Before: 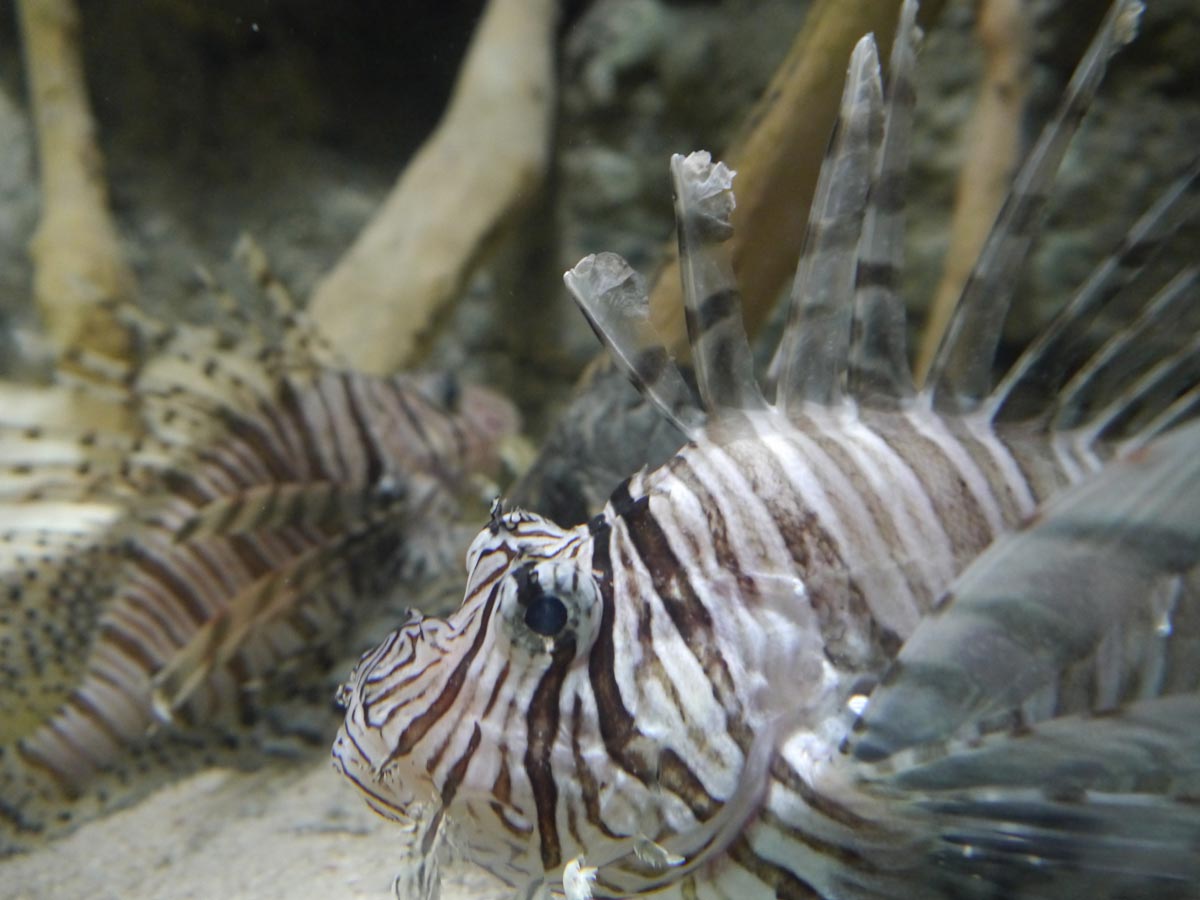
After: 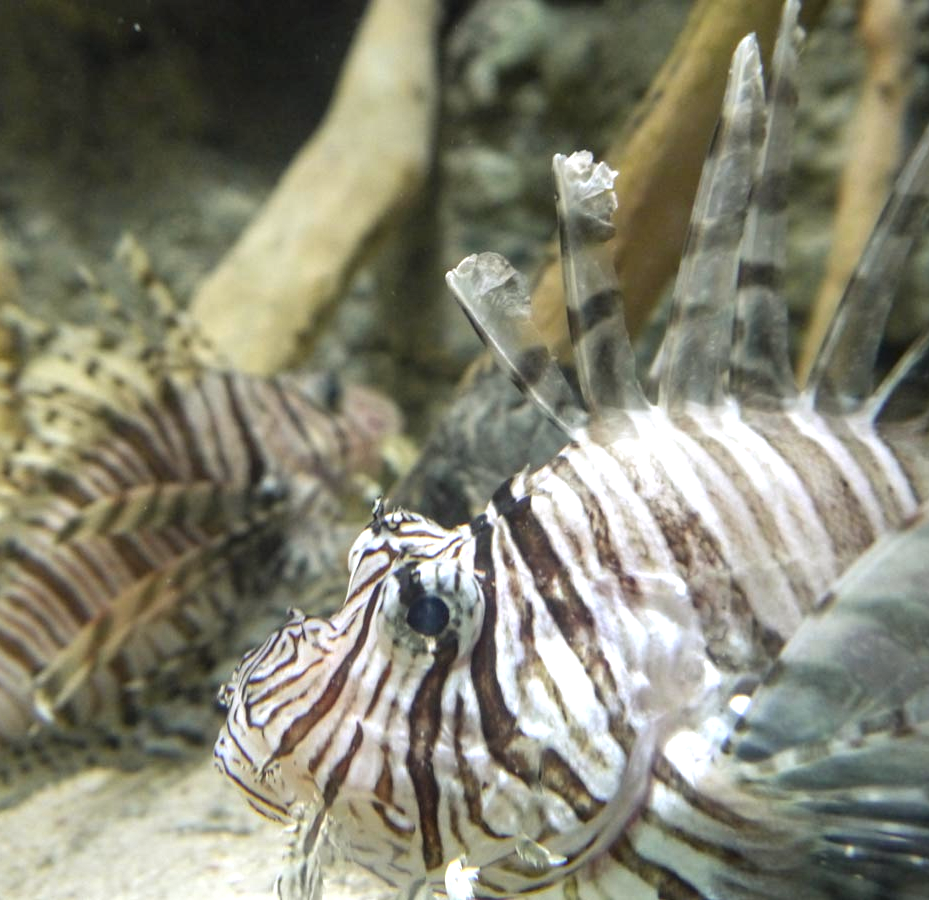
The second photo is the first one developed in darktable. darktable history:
crop: left 9.88%, right 12.664%
rgb curve: curves: ch2 [(0, 0) (0.567, 0.512) (1, 1)], mode RGB, independent channels
local contrast: on, module defaults
exposure: black level correction 0, exposure 0.7 EV, compensate exposure bias true, compensate highlight preservation false
